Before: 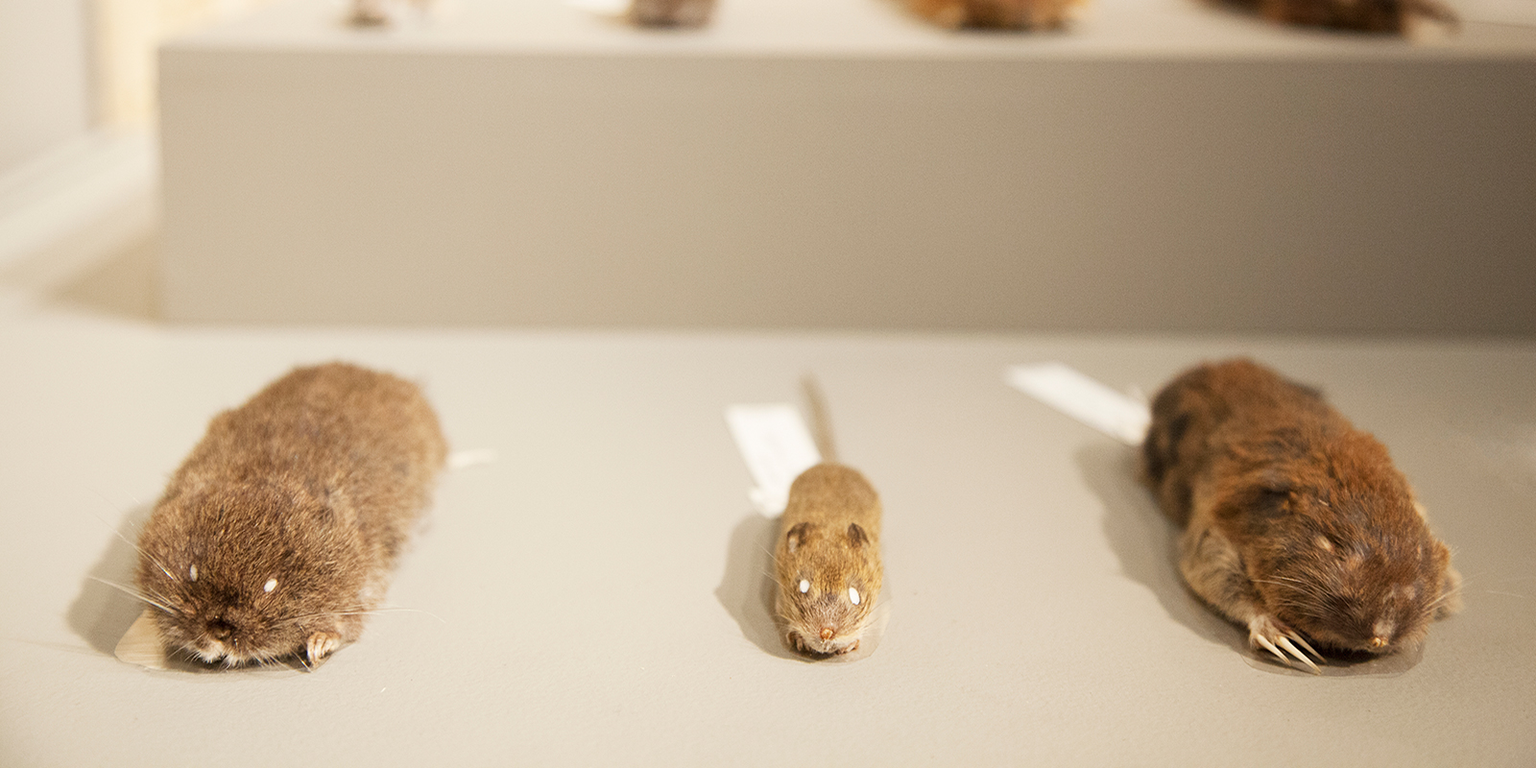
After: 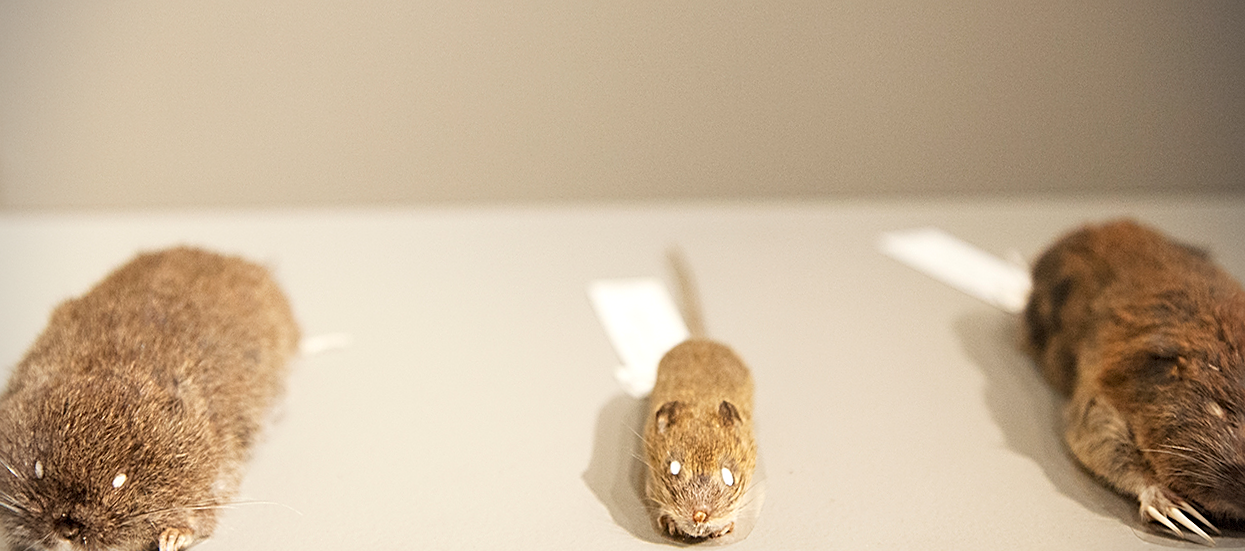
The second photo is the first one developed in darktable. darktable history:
crop: left 9.712%, top 16.928%, right 10.845%, bottom 12.332%
exposure: exposure 0.15 EV, compensate highlight preservation false
vignetting: dithering 8-bit output, unbound false
rotate and perspective: rotation -1.42°, crop left 0.016, crop right 0.984, crop top 0.035, crop bottom 0.965
sharpen: radius 2.543, amount 0.636
